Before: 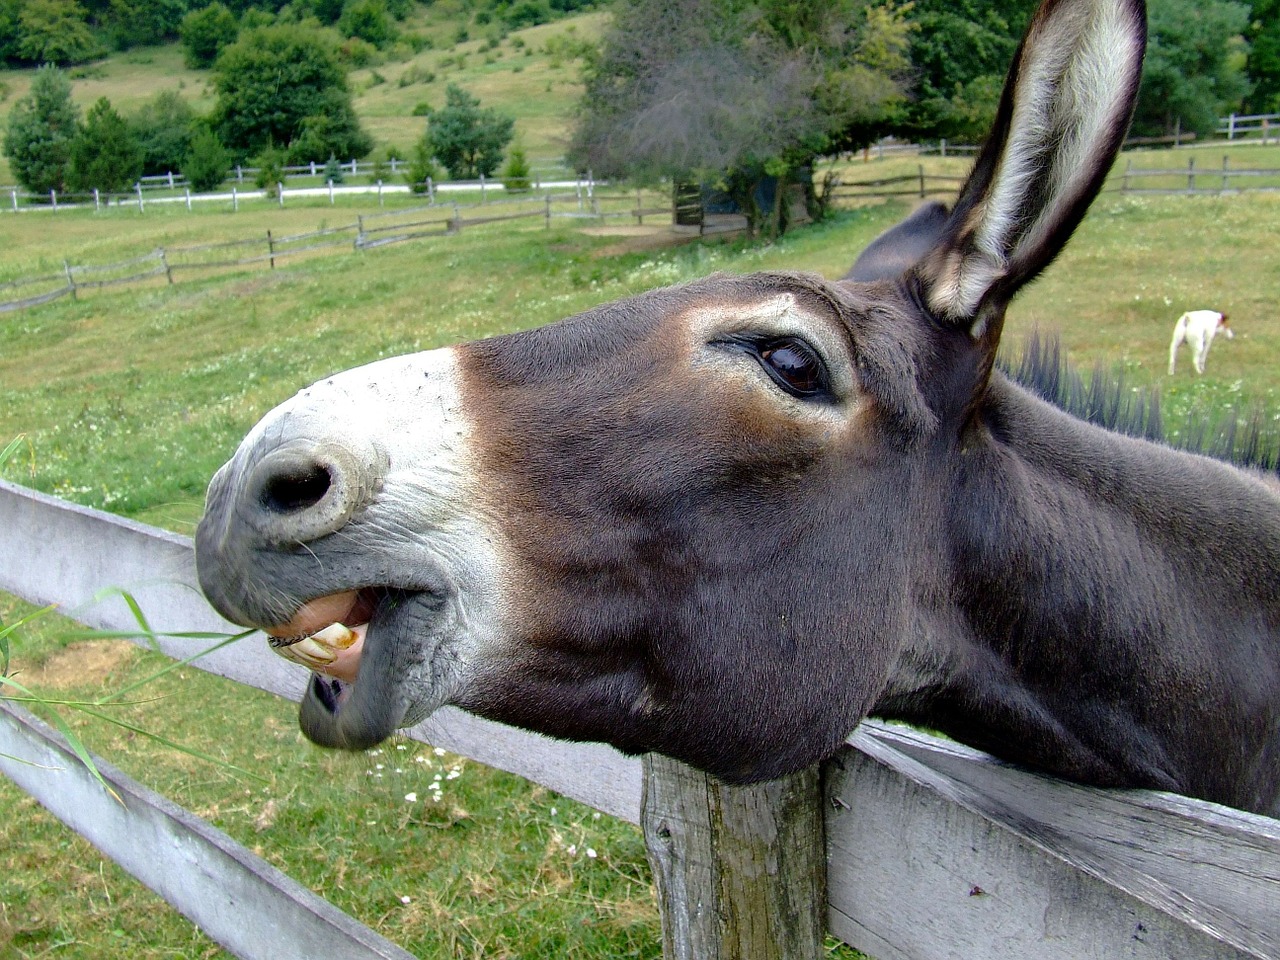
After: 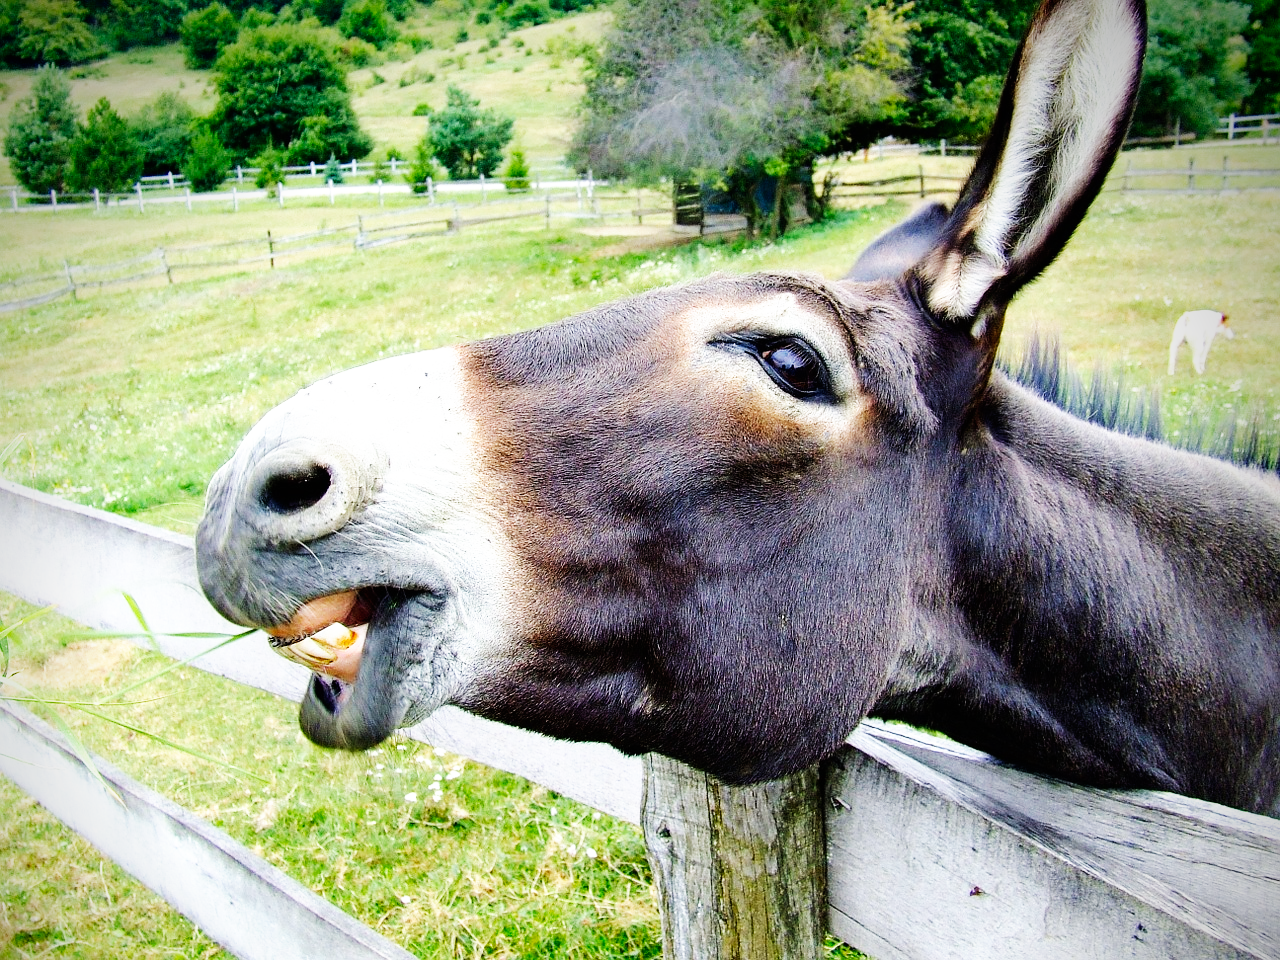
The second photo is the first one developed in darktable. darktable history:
vignetting: brightness -0.629, saturation -0.007, center (-0.028, 0.239)
base curve: curves: ch0 [(0, 0) (0.007, 0.004) (0.027, 0.03) (0.046, 0.07) (0.207, 0.54) (0.442, 0.872) (0.673, 0.972) (1, 1)], preserve colors none
